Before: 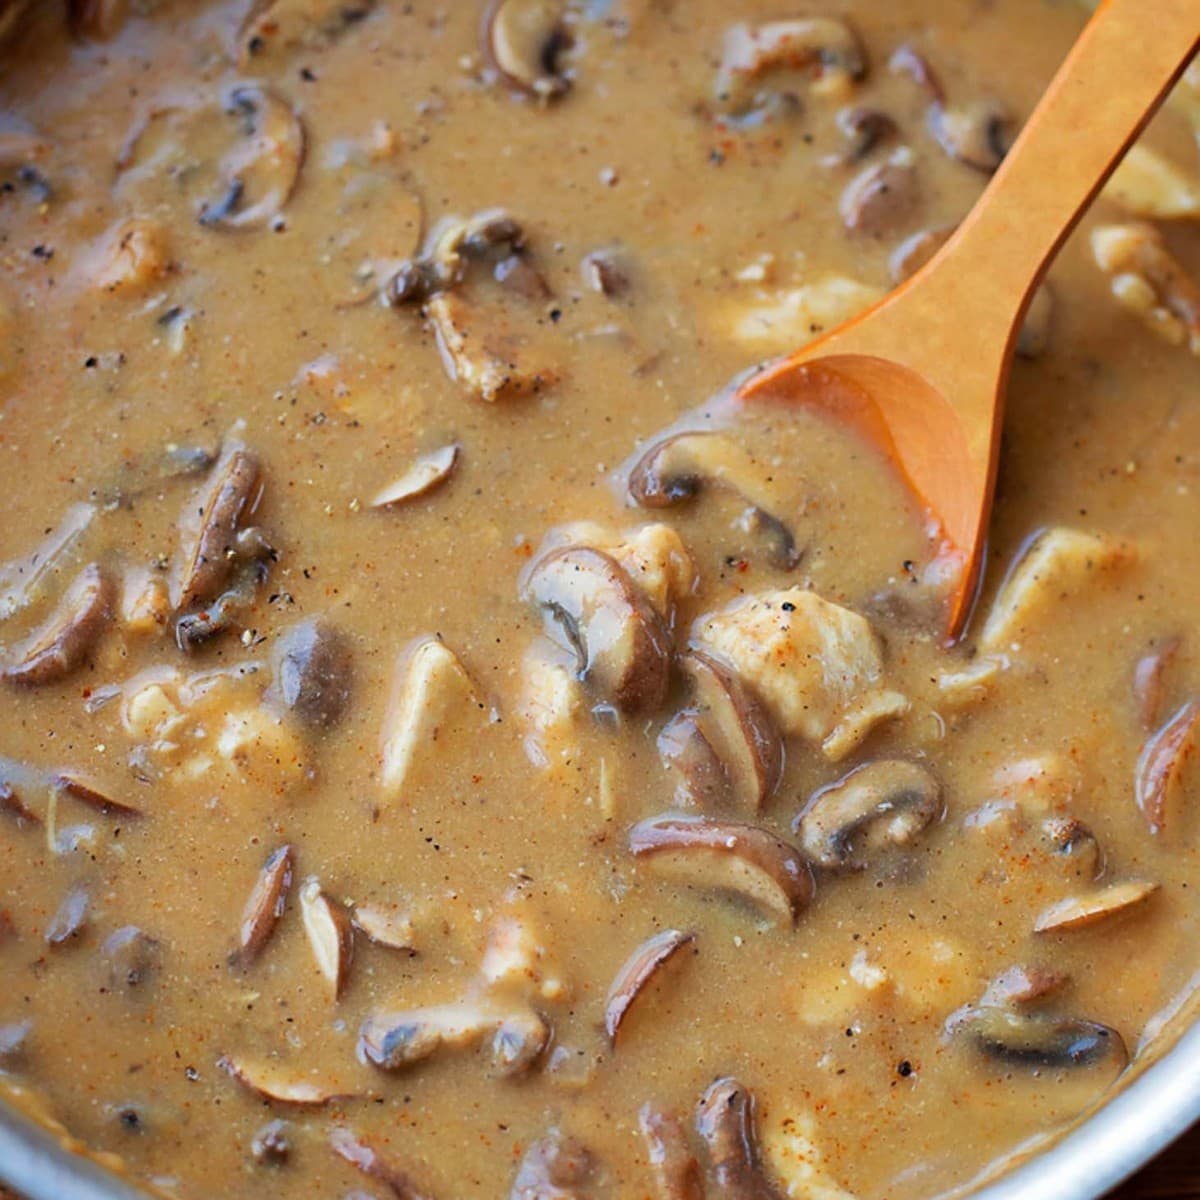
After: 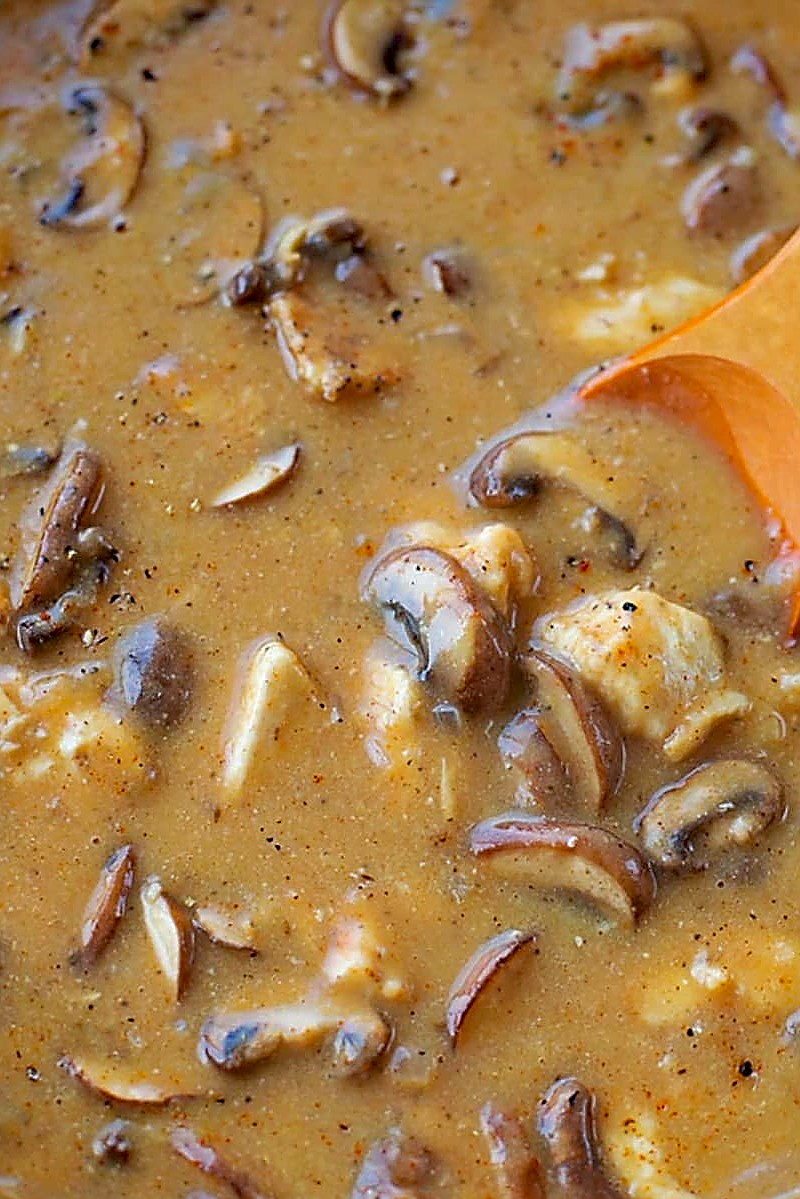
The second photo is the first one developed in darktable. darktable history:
haze removal: strength 0.399, distance 0.222, compatibility mode true, adaptive false
sharpen: radius 1.418, amount 1.243, threshold 0.687
crop and rotate: left 13.326%, right 20.003%
tone equalizer: on, module defaults
